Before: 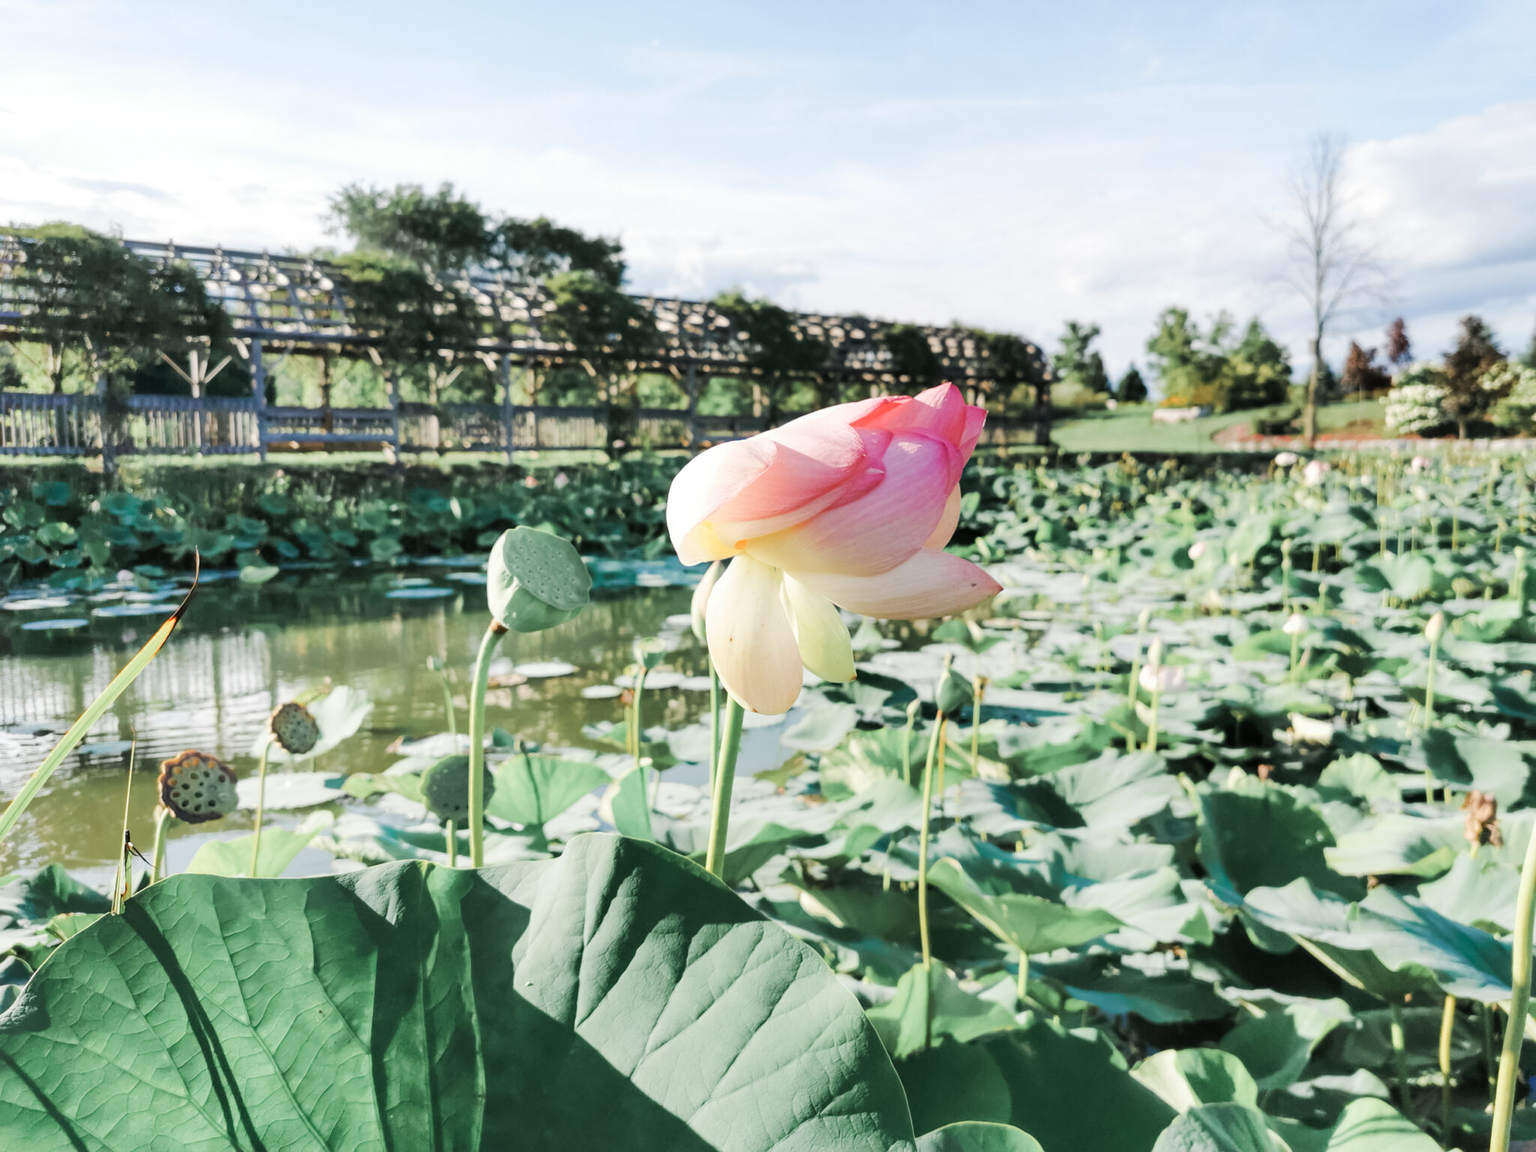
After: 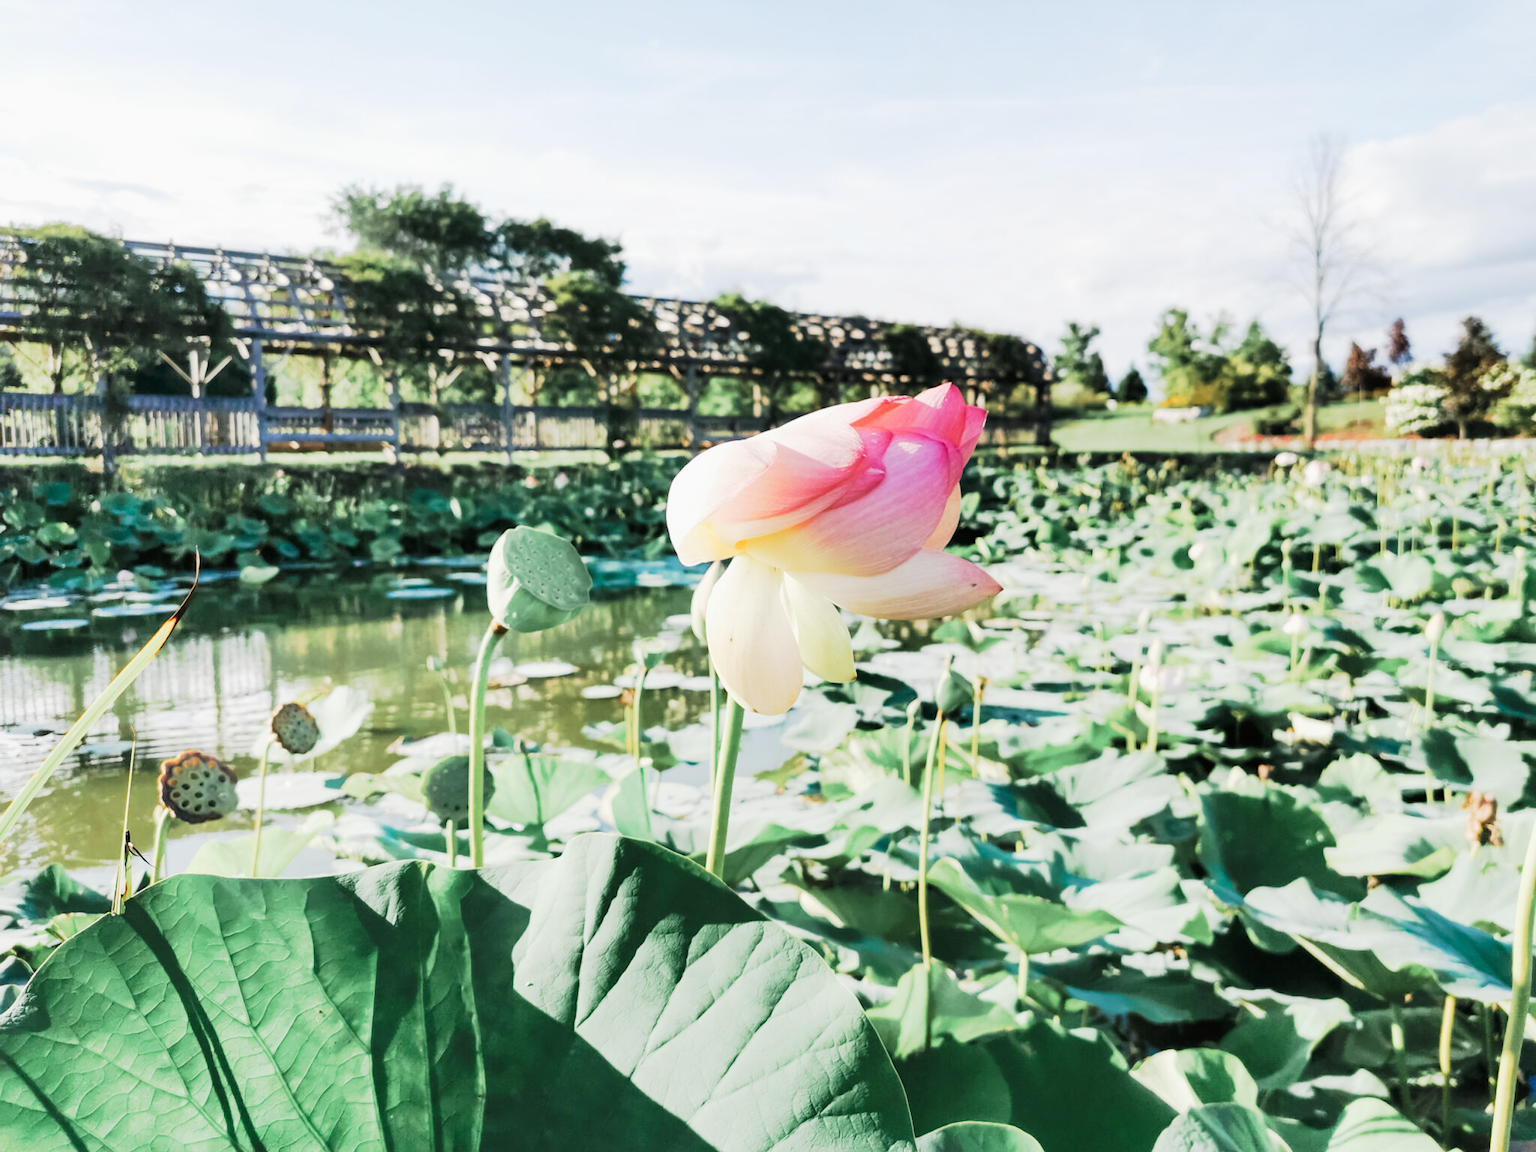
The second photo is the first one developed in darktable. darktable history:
tone curve: curves: ch0 [(0, 0.006) (0.037, 0.022) (0.123, 0.105) (0.19, 0.173) (0.277, 0.279) (0.474, 0.517) (0.597, 0.662) (0.687, 0.774) (0.855, 0.891) (1, 0.982)]; ch1 [(0, 0) (0.243, 0.245) (0.422, 0.415) (0.493, 0.498) (0.508, 0.503) (0.531, 0.55) (0.551, 0.582) (0.626, 0.672) (0.694, 0.732) (1, 1)]; ch2 [(0, 0) (0.249, 0.216) (0.356, 0.329) (0.424, 0.442) (0.476, 0.477) (0.498, 0.503) (0.517, 0.524) (0.532, 0.547) (0.562, 0.592) (0.614, 0.657) (0.706, 0.748) (0.808, 0.809) (0.991, 0.968)], preserve colors none
